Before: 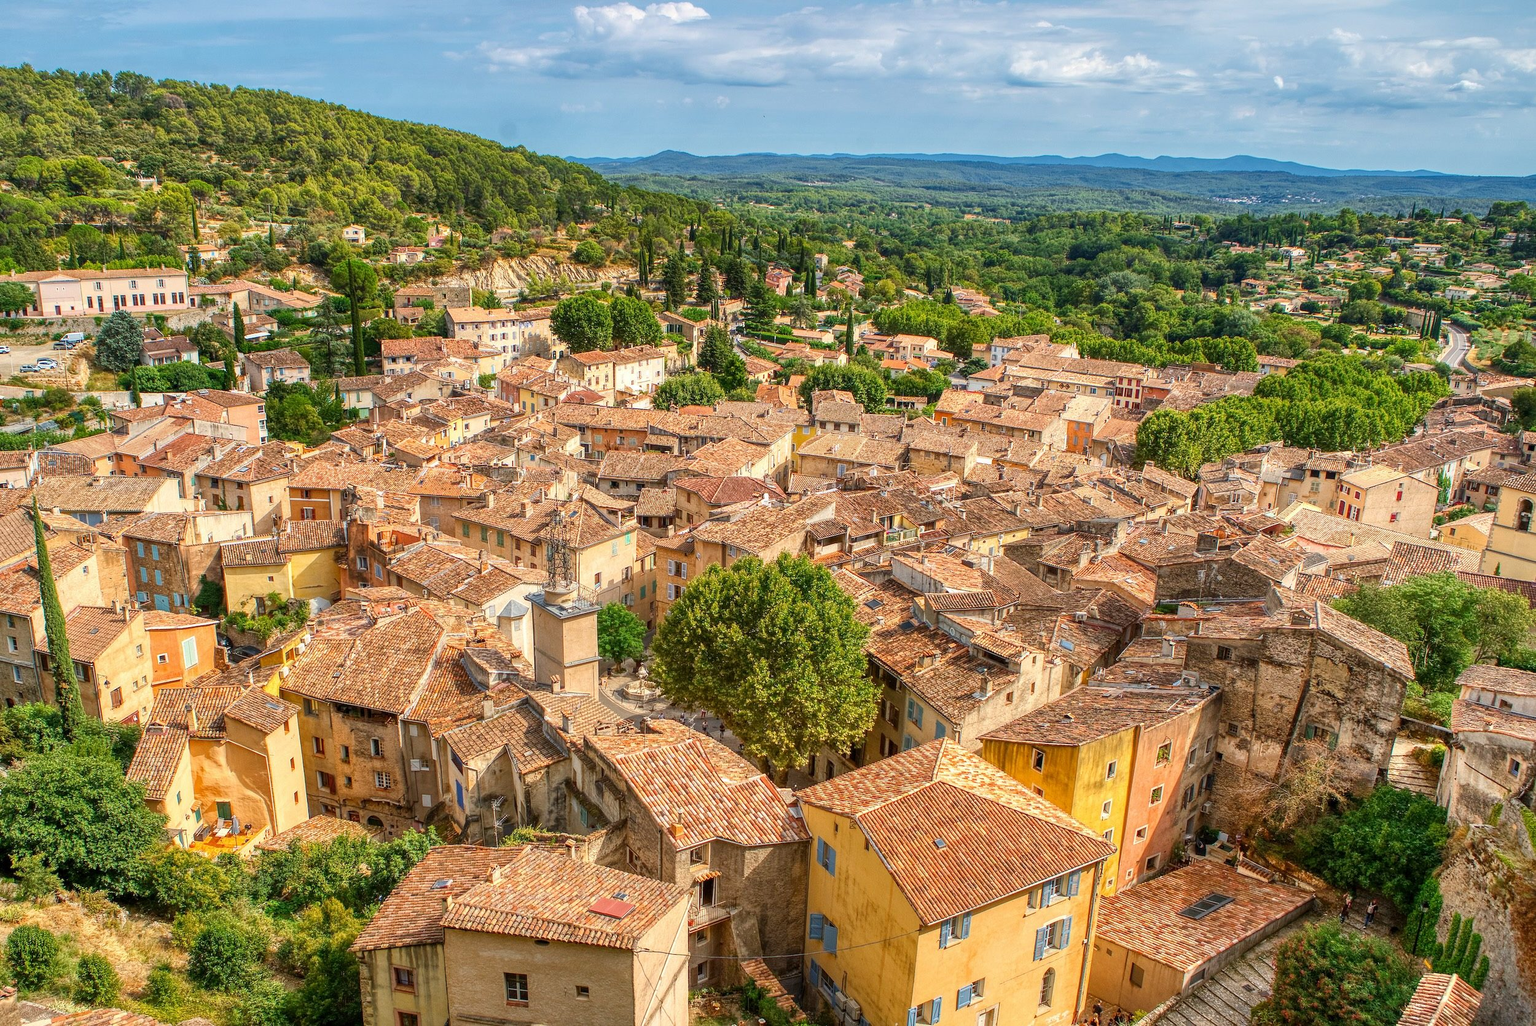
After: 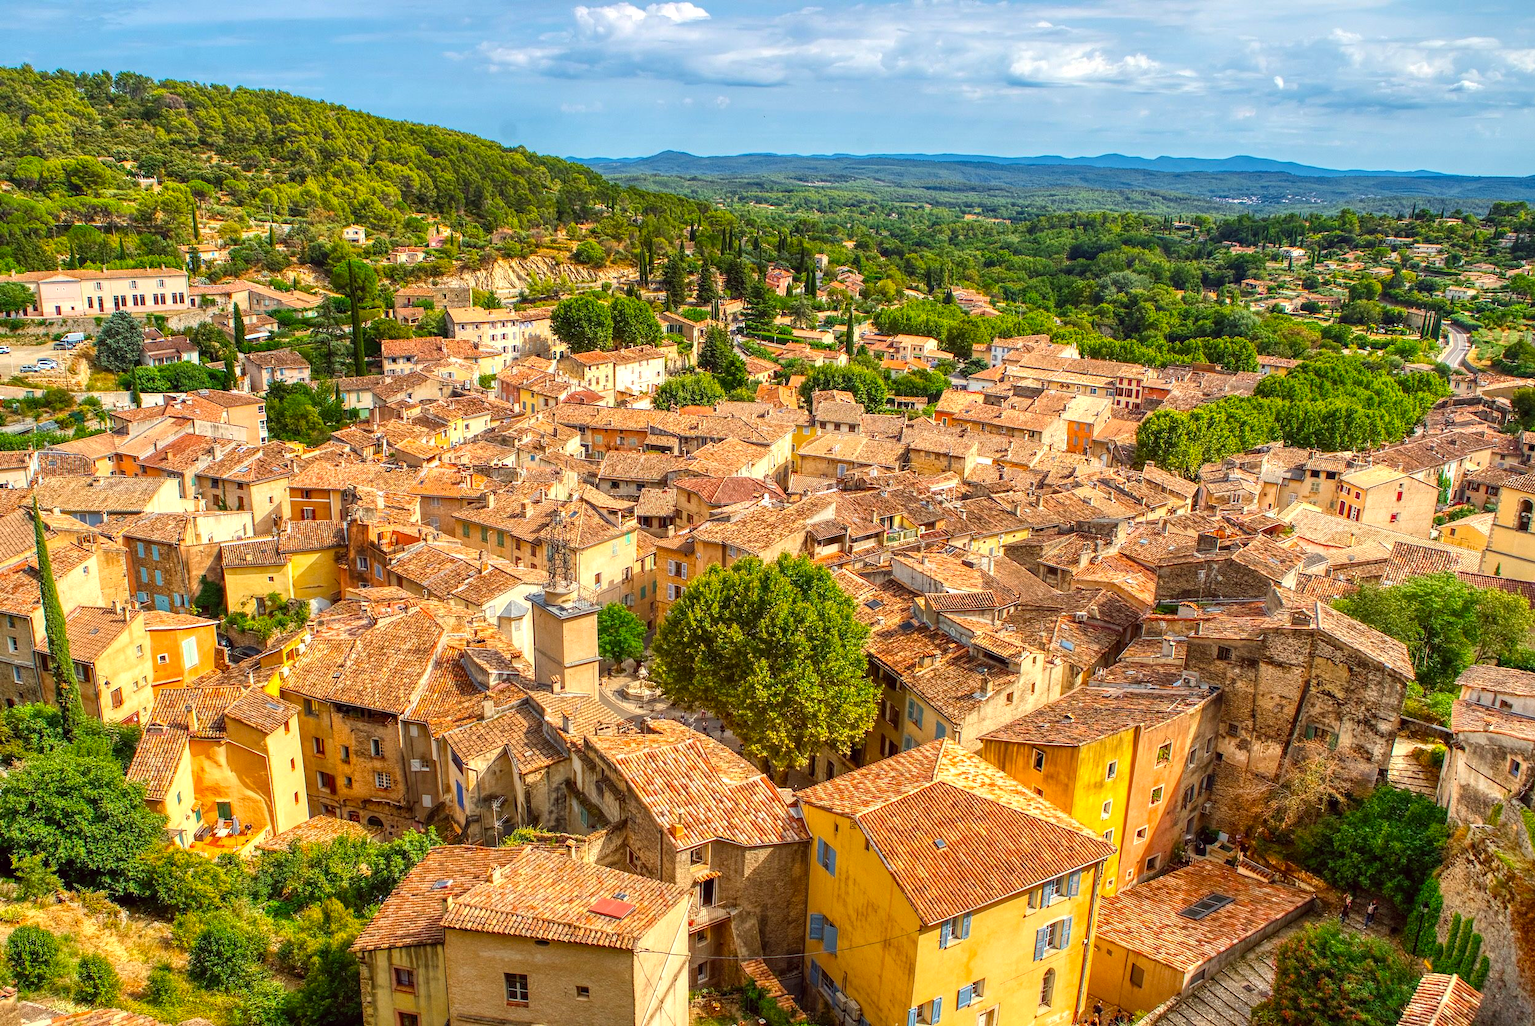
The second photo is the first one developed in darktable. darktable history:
color balance: lift [1, 1.001, 0.999, 1.001], gamma [1, 1.004, 1.007, 0.993], gain [1, 0.991, 0.987, 1.013], contrast 7.5%, contrast fulcrum 10%, output saturation 115%
color correction: highlights a* -0.95, highlights b* 4.5, shadows a* 3.55
